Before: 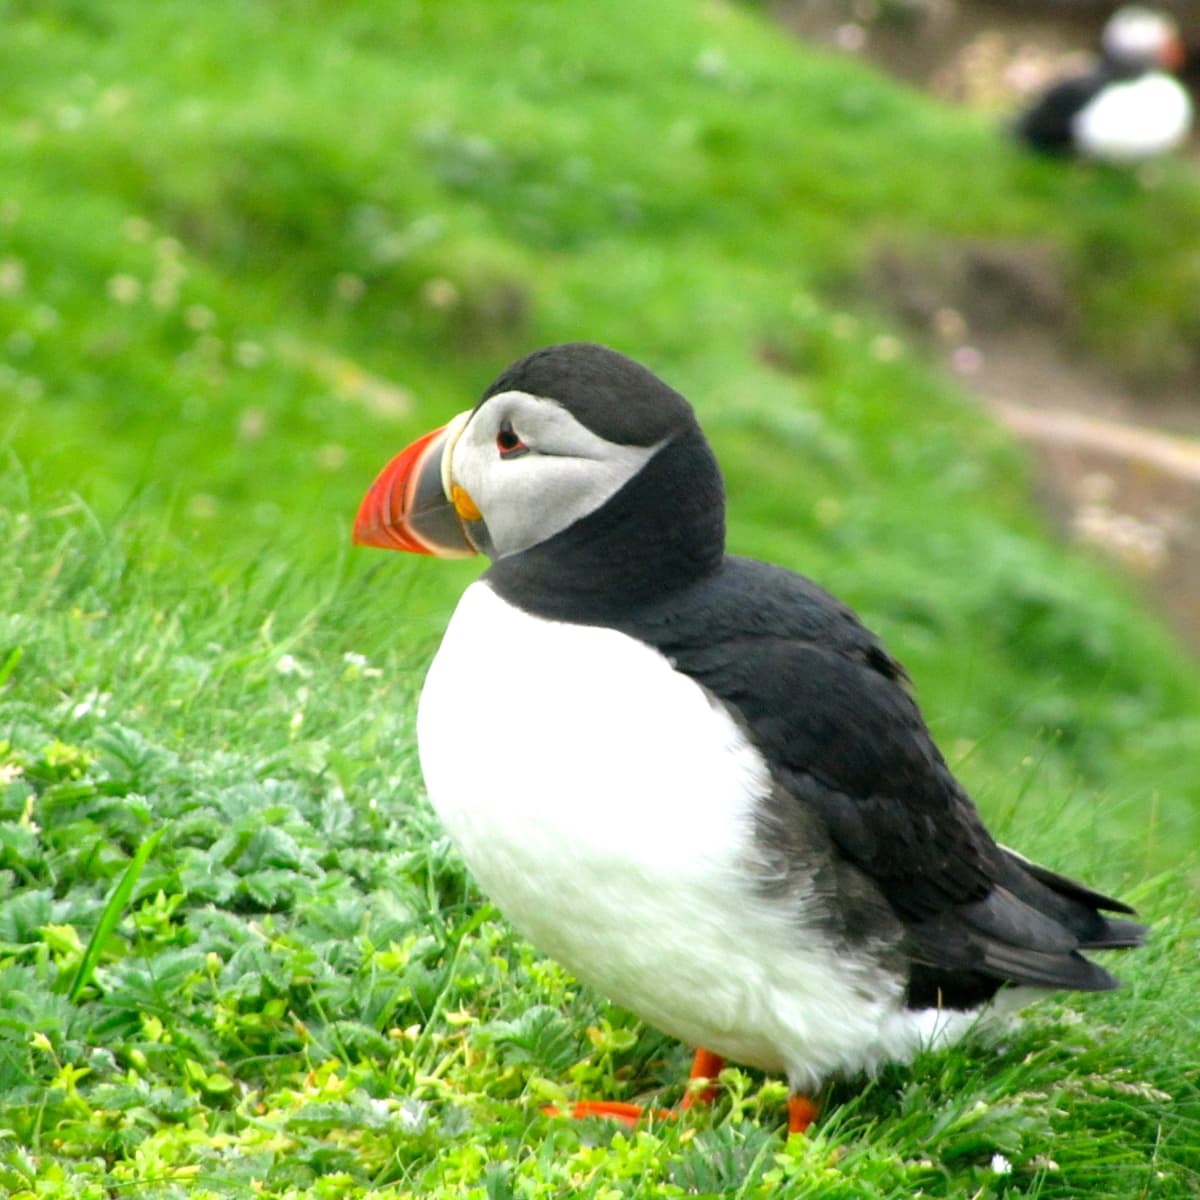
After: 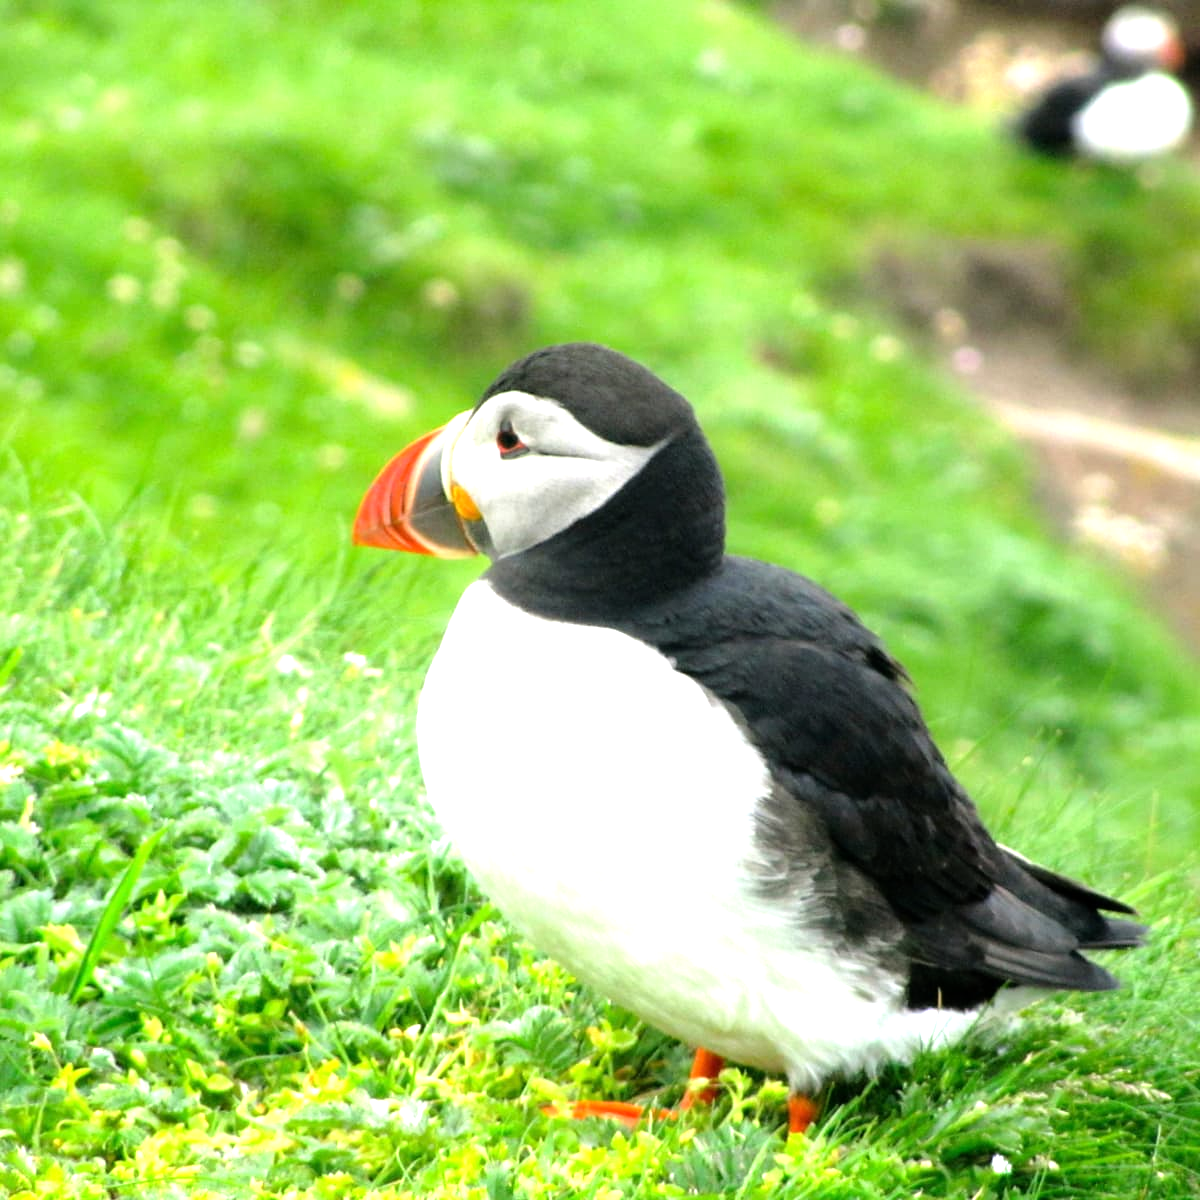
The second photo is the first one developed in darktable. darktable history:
tone equalizer: -8 EV -0.781 EV, -7 EV -0.687 EV, -6 EV -0.61 EV, -5 EV -0.363 EV, -3 EV 0.393 EV, -2 EV 0.6 EV, -1 EV 0.694 EV, +0 EV 0.769 EV
